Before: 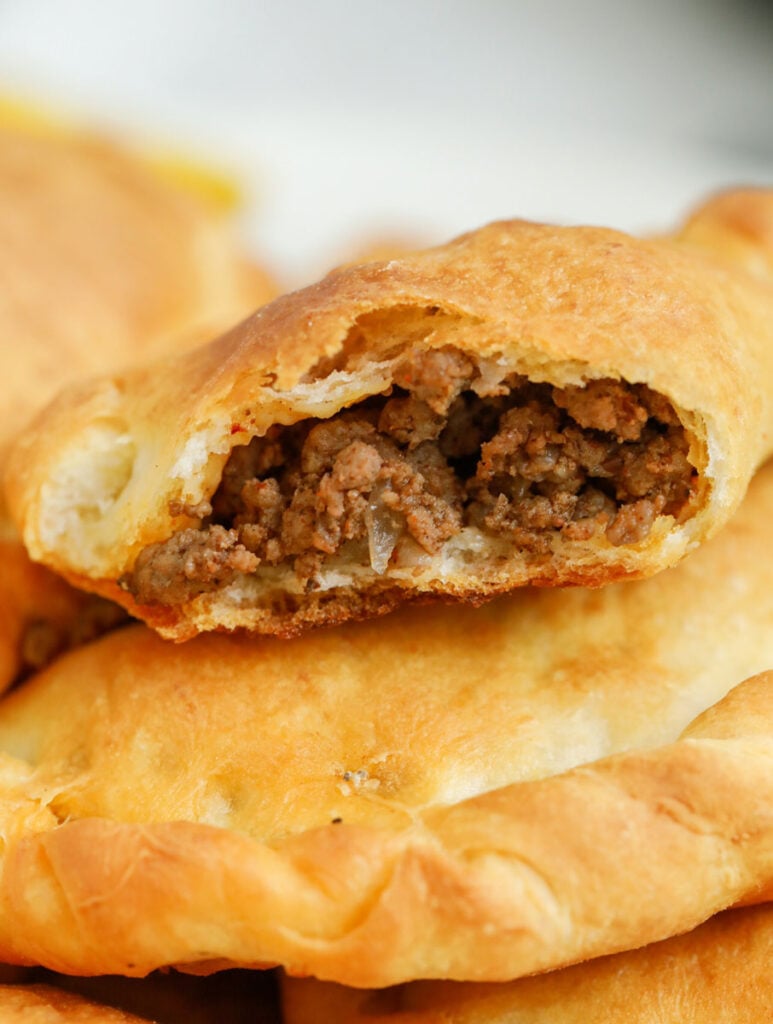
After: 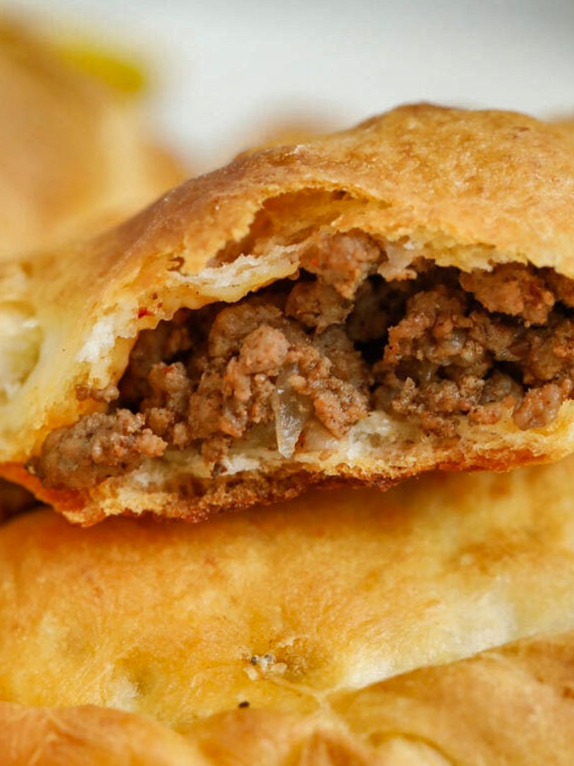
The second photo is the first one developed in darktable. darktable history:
shadows and highlights: shadows 59.92, highlights -60.5, soften with gaussian
crop and rotate: left 12.068%, top 11.395%, right 13.57%, bottom 13.731%
